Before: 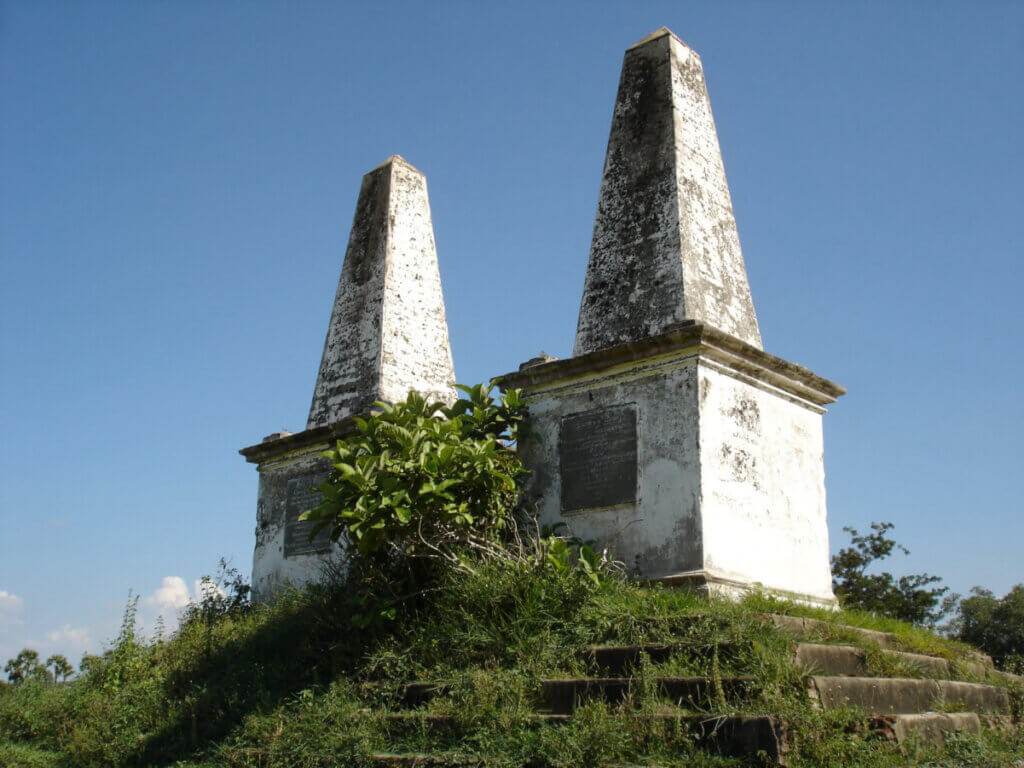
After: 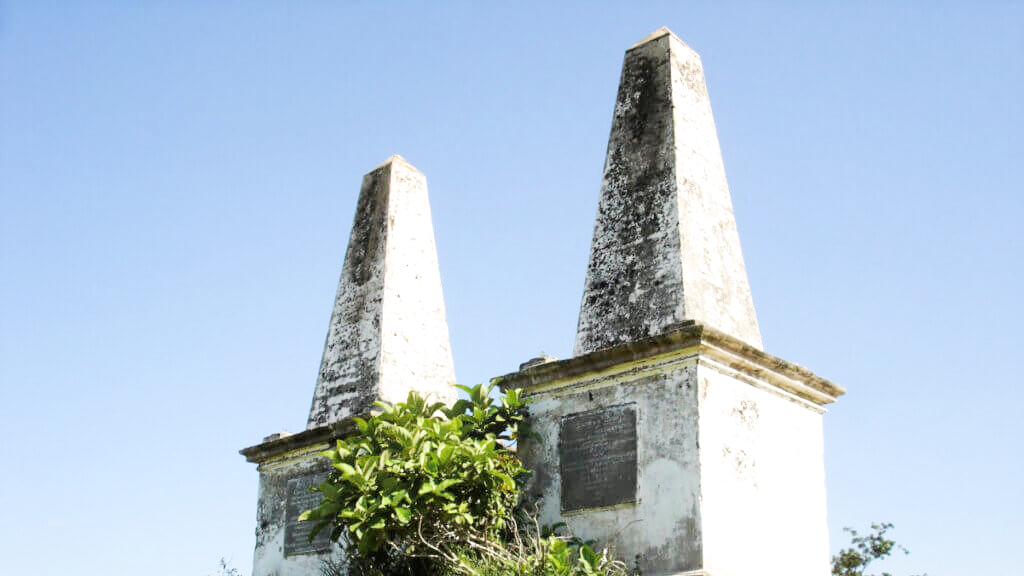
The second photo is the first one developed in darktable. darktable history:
filmic rgb: black relative exposure -7.65 EV, hardness 4.02, contrast 1.1, highlights saturation mix -30%
crop: bottom 24.967%
exposure: black level correction 0, exposure 1.741 EV, compensate exposure bias true, compensate highlight preservation false
